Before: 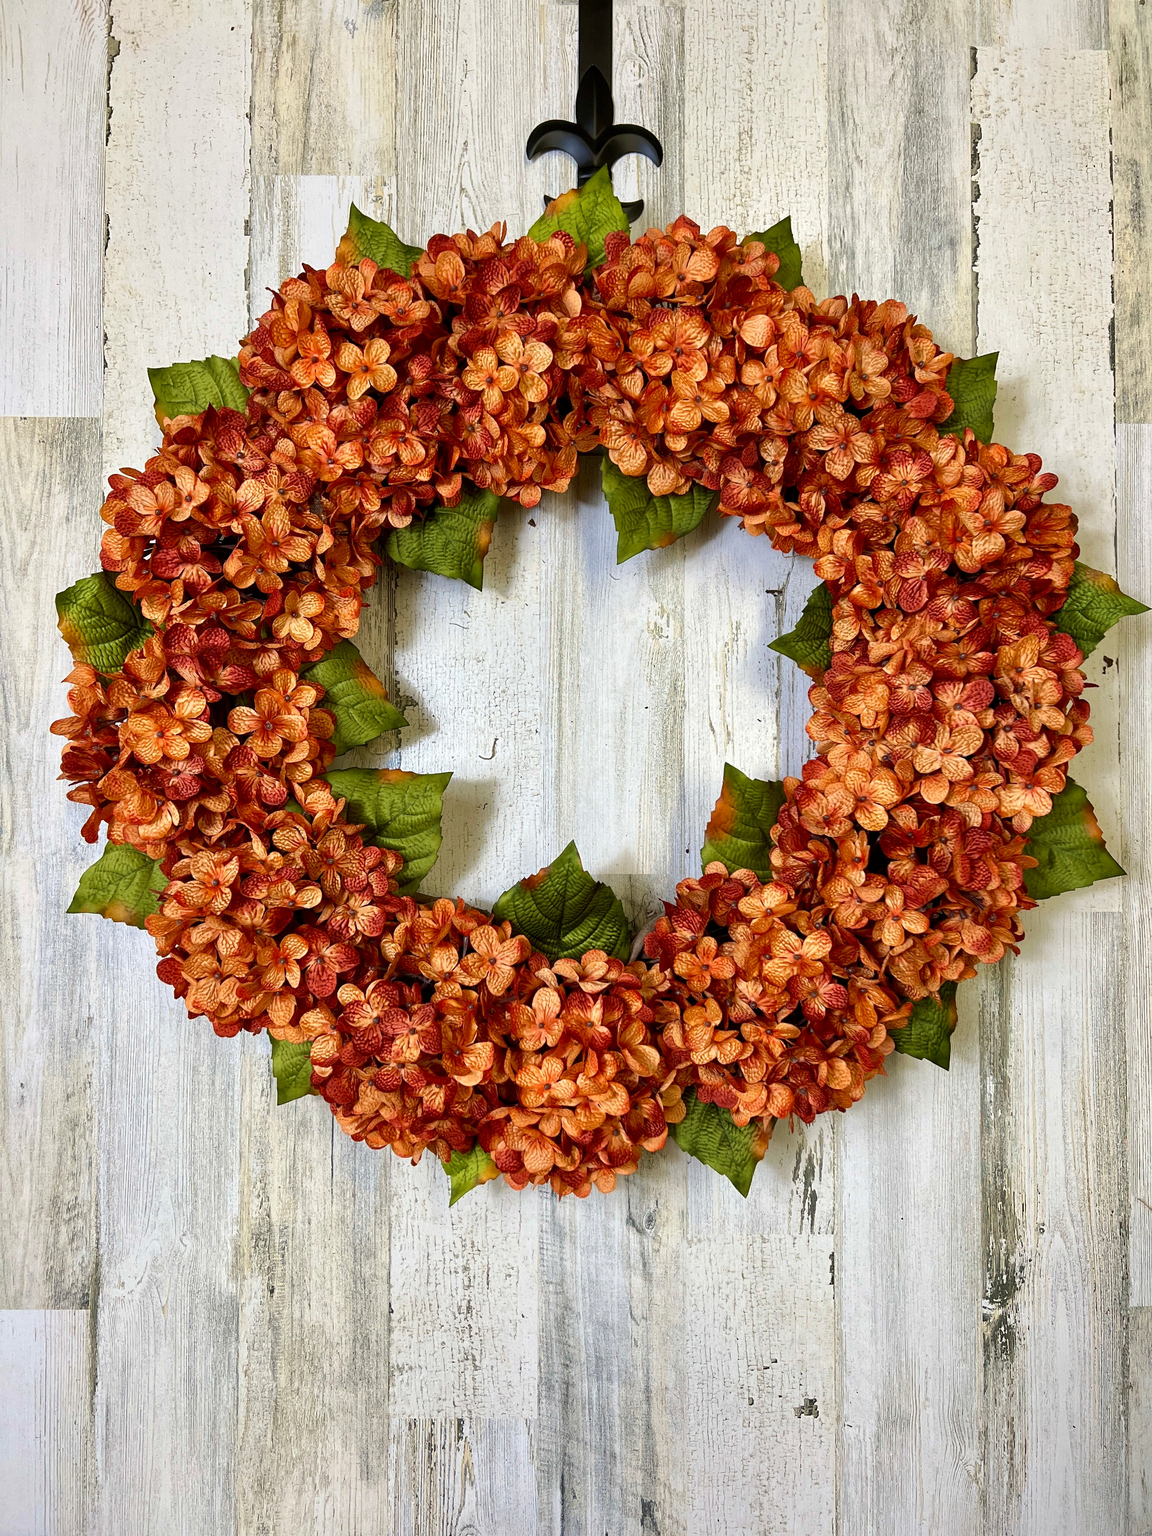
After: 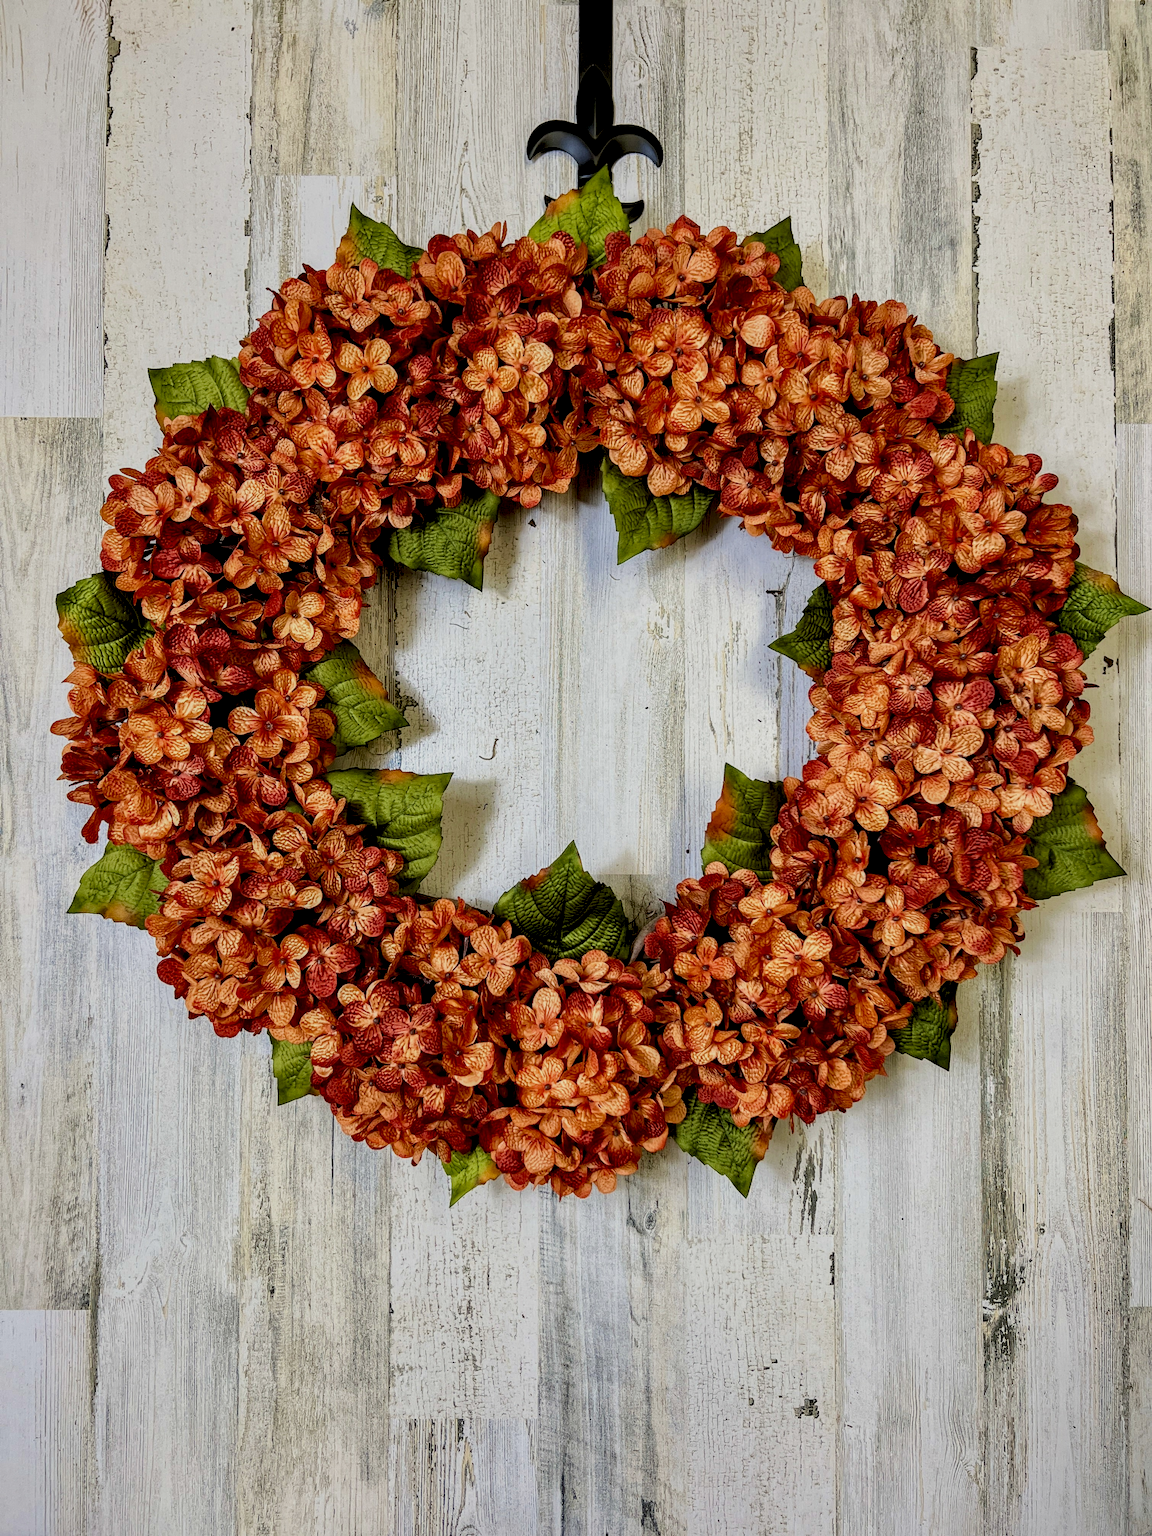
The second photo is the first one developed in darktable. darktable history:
local contrast: highlights 60%, shadows 60%, detail 160%
filmic rgb: black relative exposure -8.79 EV, white relative exposure 4.98 EV, threshold 3 EV, target black luminance 0%, hardness 3.77, latitude 66.33%, contrast 0.822, shadows ↔ highlights balance 20%, color science v5 (2021), contrast in shadows safe, contrast in highlights safe, enable highlight reconstruction true
